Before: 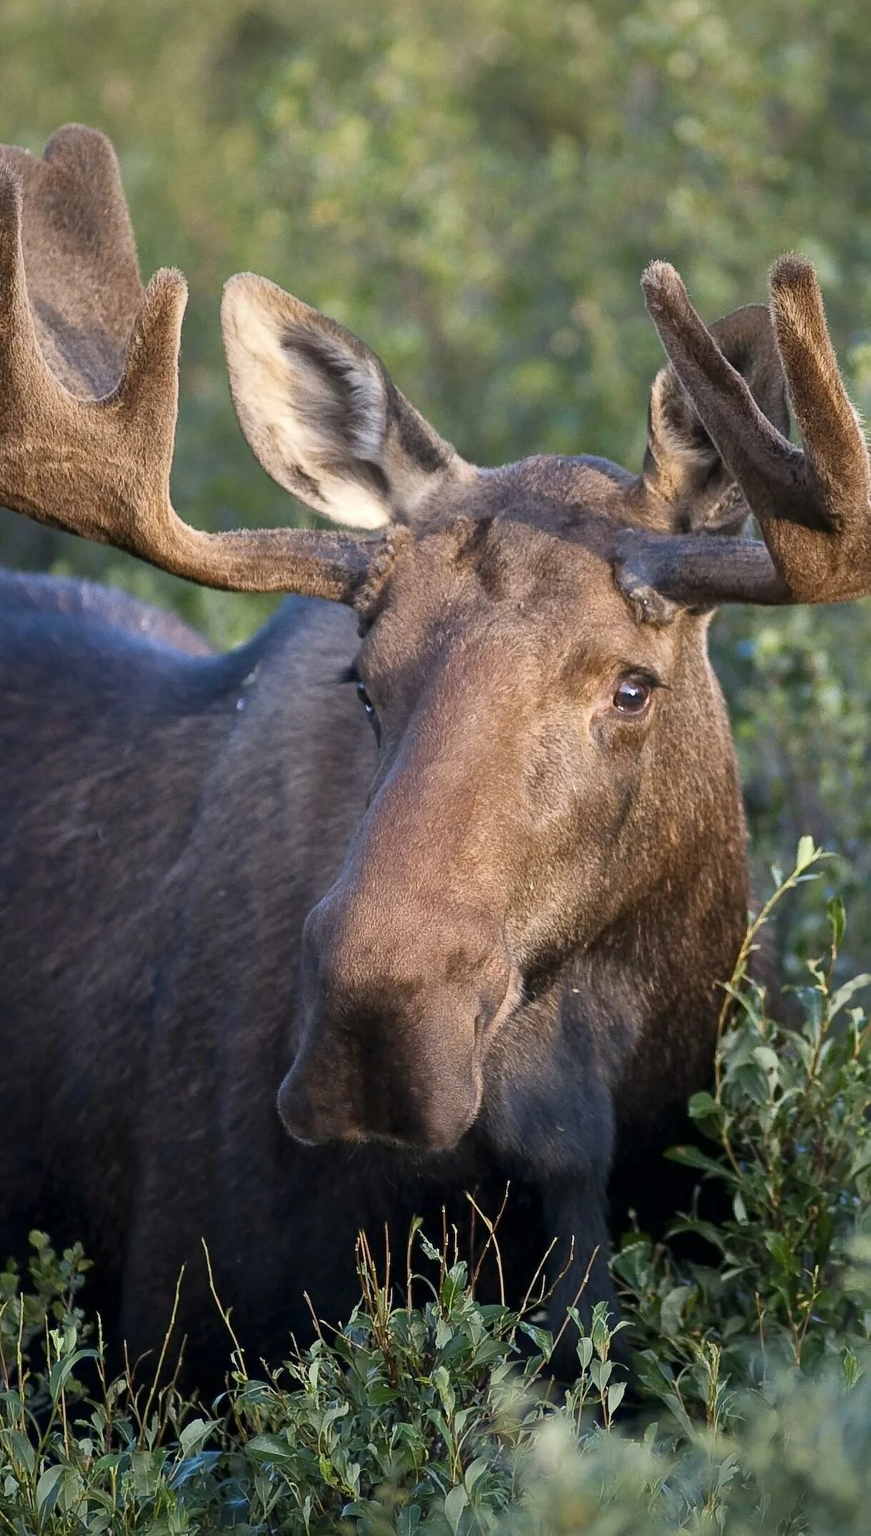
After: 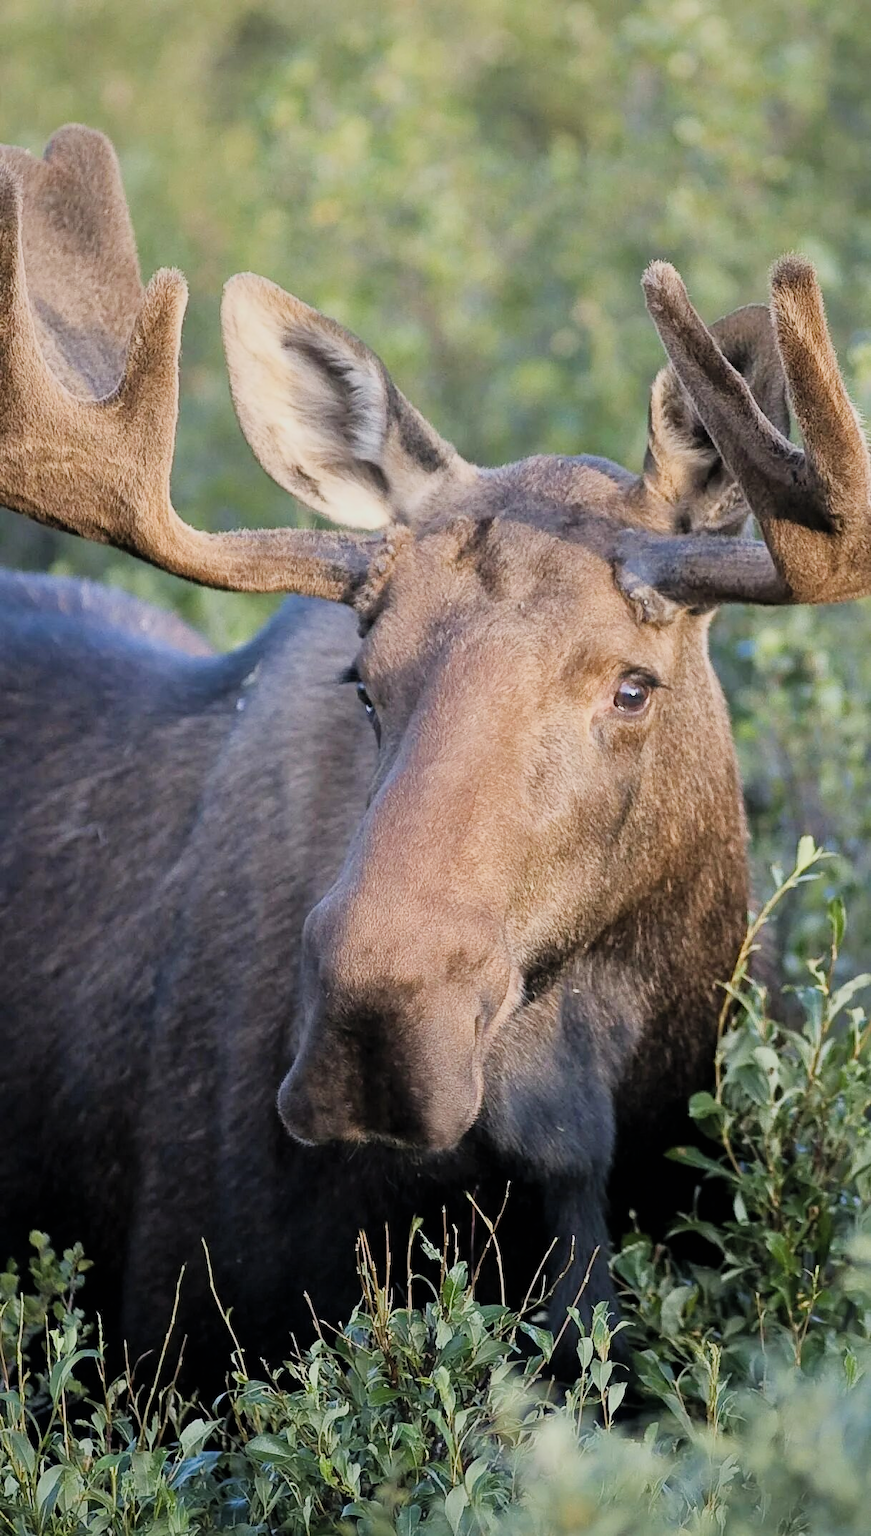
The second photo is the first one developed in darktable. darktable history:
exposure: black level correction 0, exposure 0.5 EV, compensate highlight preservation false
filmic rgb: black relative exposure -7.3 EV, white relative exposure 5.07 EV, hardness 3.2
contrast brightness saturation: contrast 0.046, brightness 0.06, saturation 0.005
